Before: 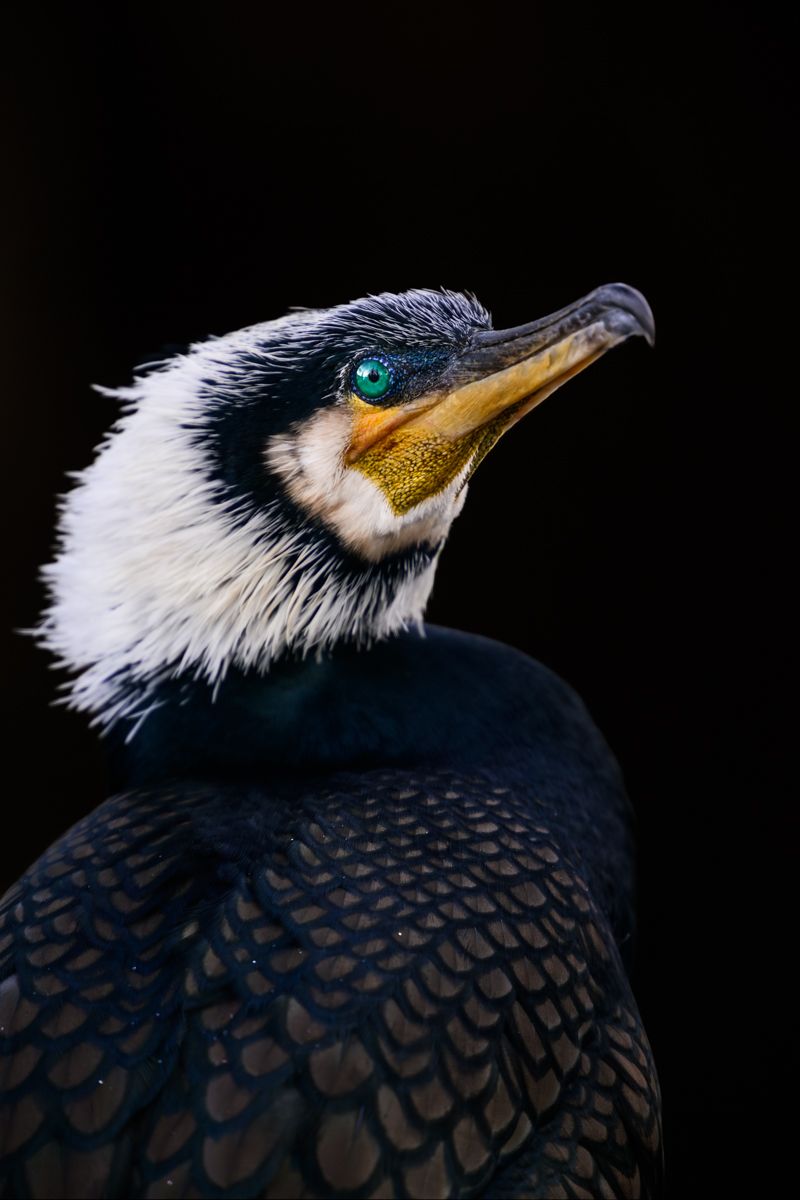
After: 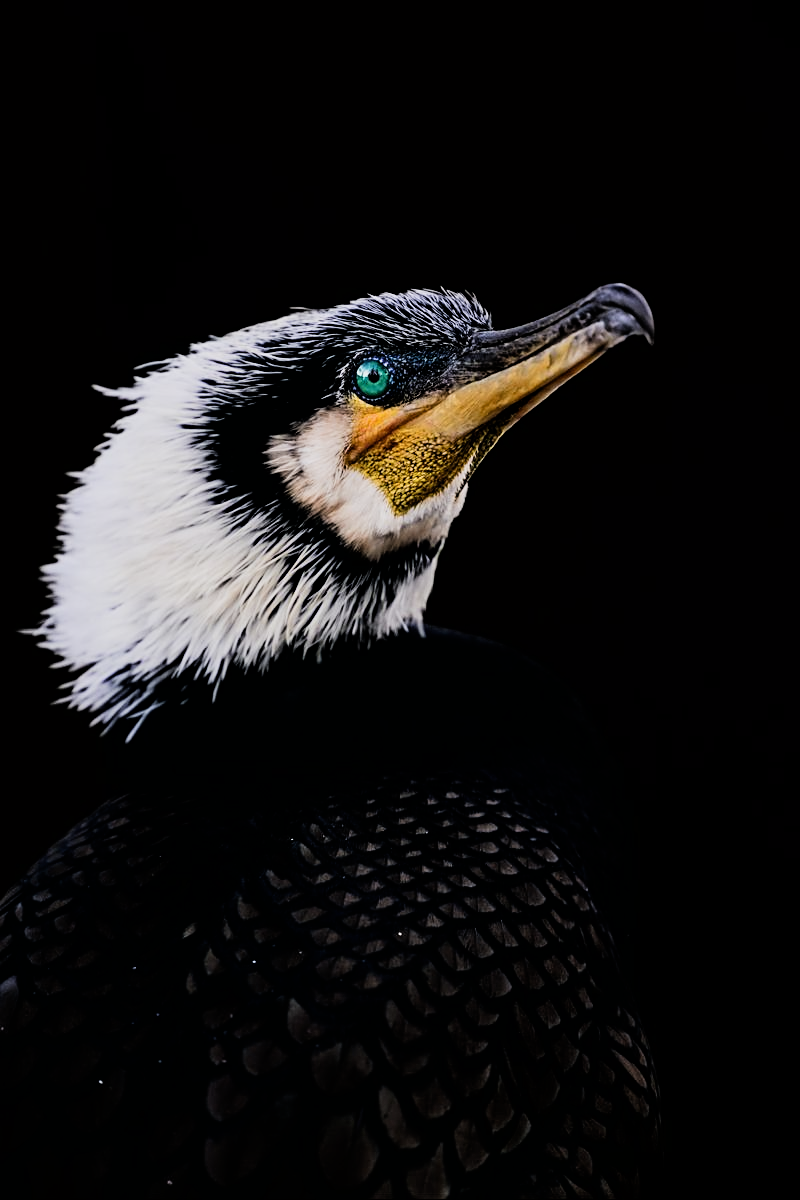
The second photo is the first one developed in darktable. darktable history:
filmic rgb: black relative exposure -5 EV, hardness 2.88, contrast 1.4, highlights saturation mix -30%
sharpen: on, module defaults
